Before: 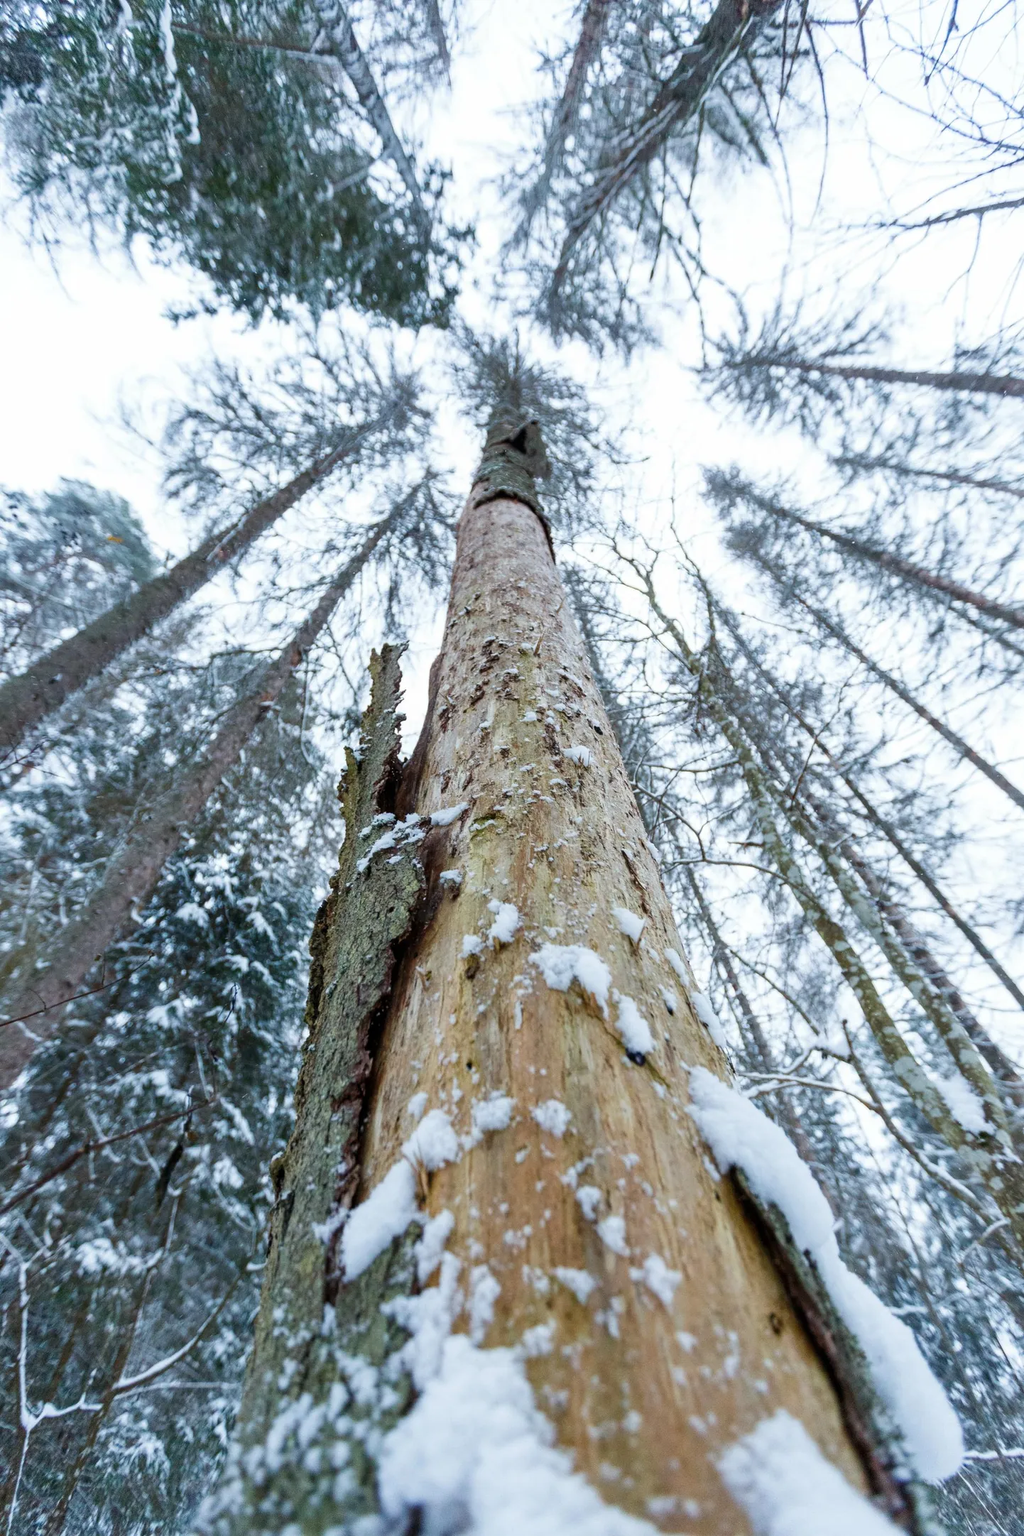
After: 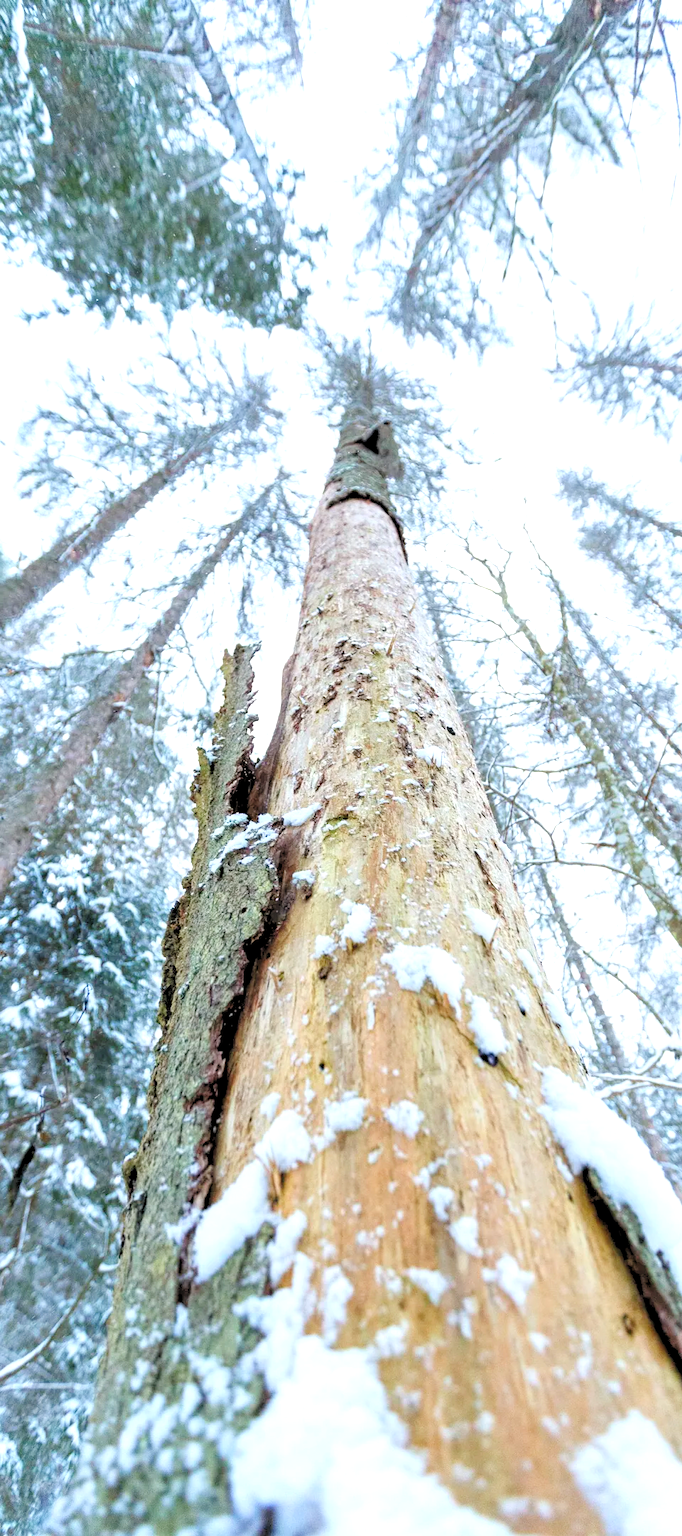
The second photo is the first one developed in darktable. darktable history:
exposure: black level correction -0.002, exposure 0.708 EV, compensate exposure bias true, compensate highlight preservation false
crop and rotate: left 14.436%, right 18.898%
levels: levels [0.093, 0.434, 0.988]
